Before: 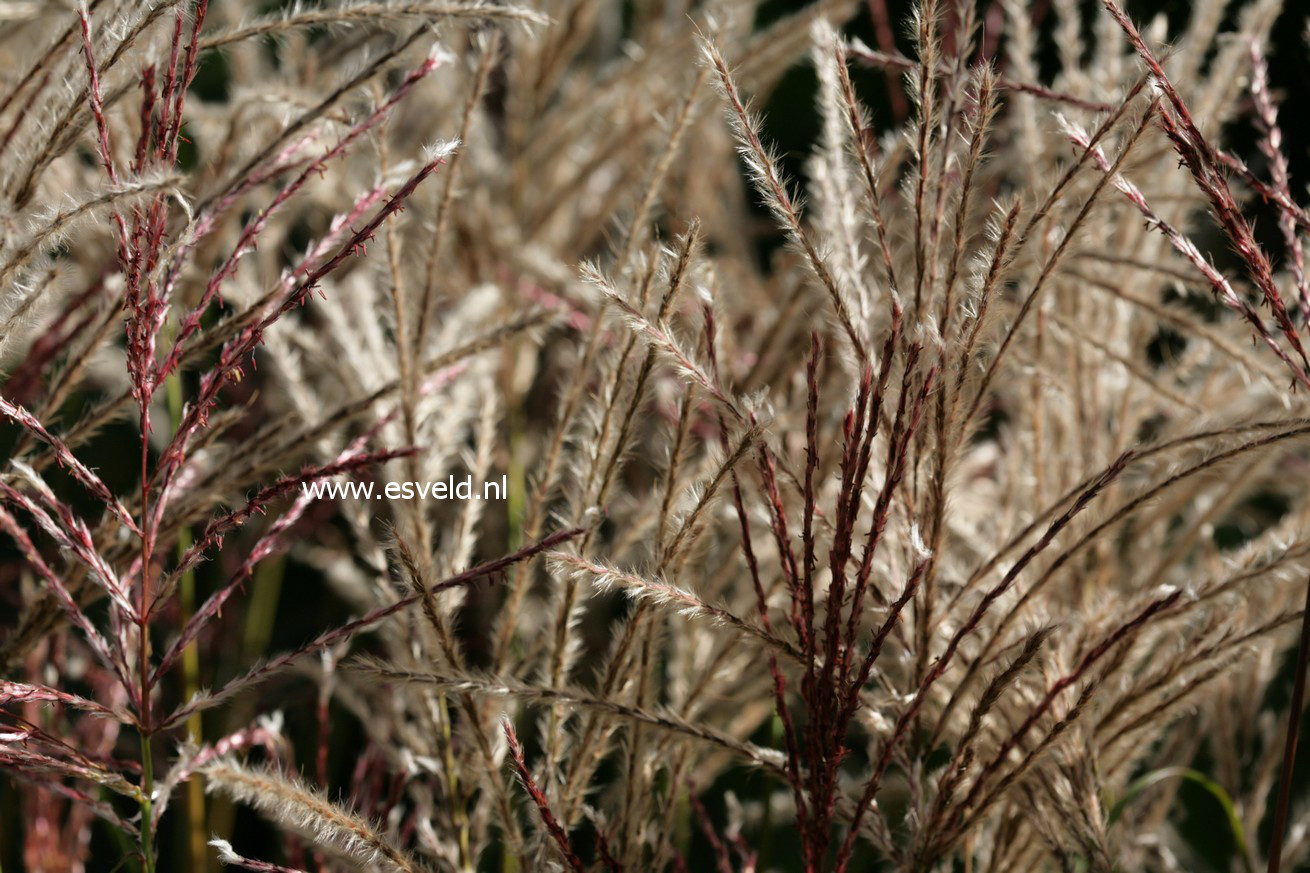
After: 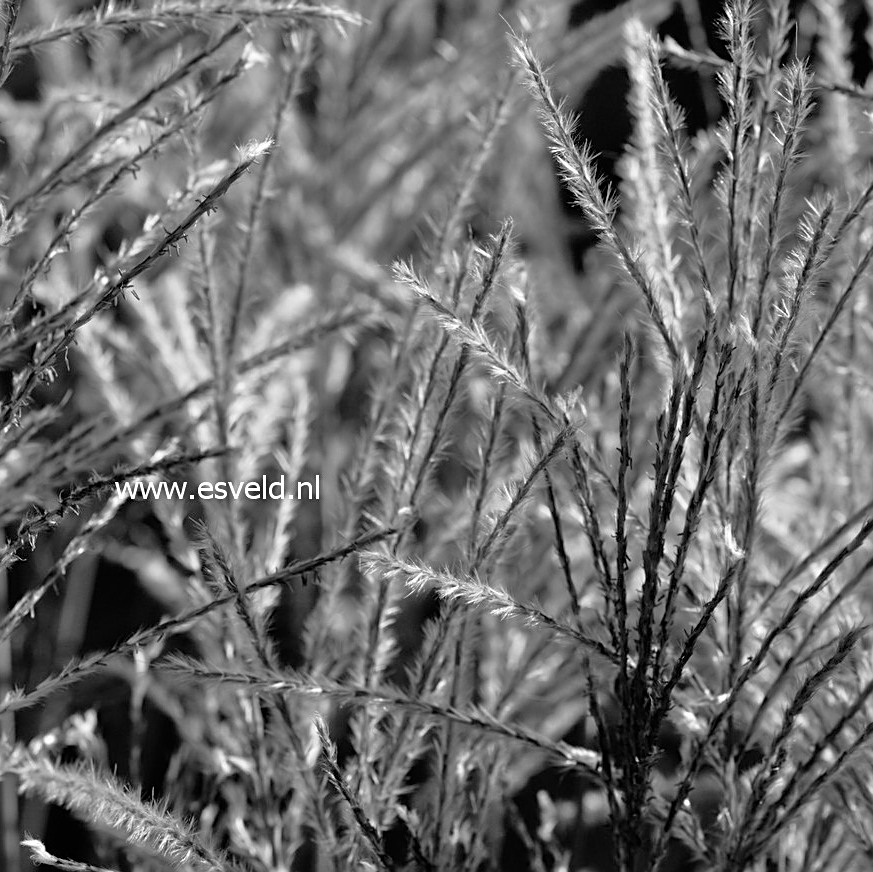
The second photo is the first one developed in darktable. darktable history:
color calibration: output gray [0.21, 0.42, 0.37, 0], illuminant as shot in camera, x 0.358, y 0.373, temperature 4628.91 K
sharpen: on, module defaults
contrast brightness saturation: contrast 0.073
tone equalizer: -7 EV 0.144 EV, -6 EV 0.608 EV, -5 EV 1.12 EV, -4 EV 1.32 EV, -3 EV 1.18 EV, -2 EV 0.6 EV, -1 EV 0.154 EV
crop and rotate: left 14.351%, right 18.979%
